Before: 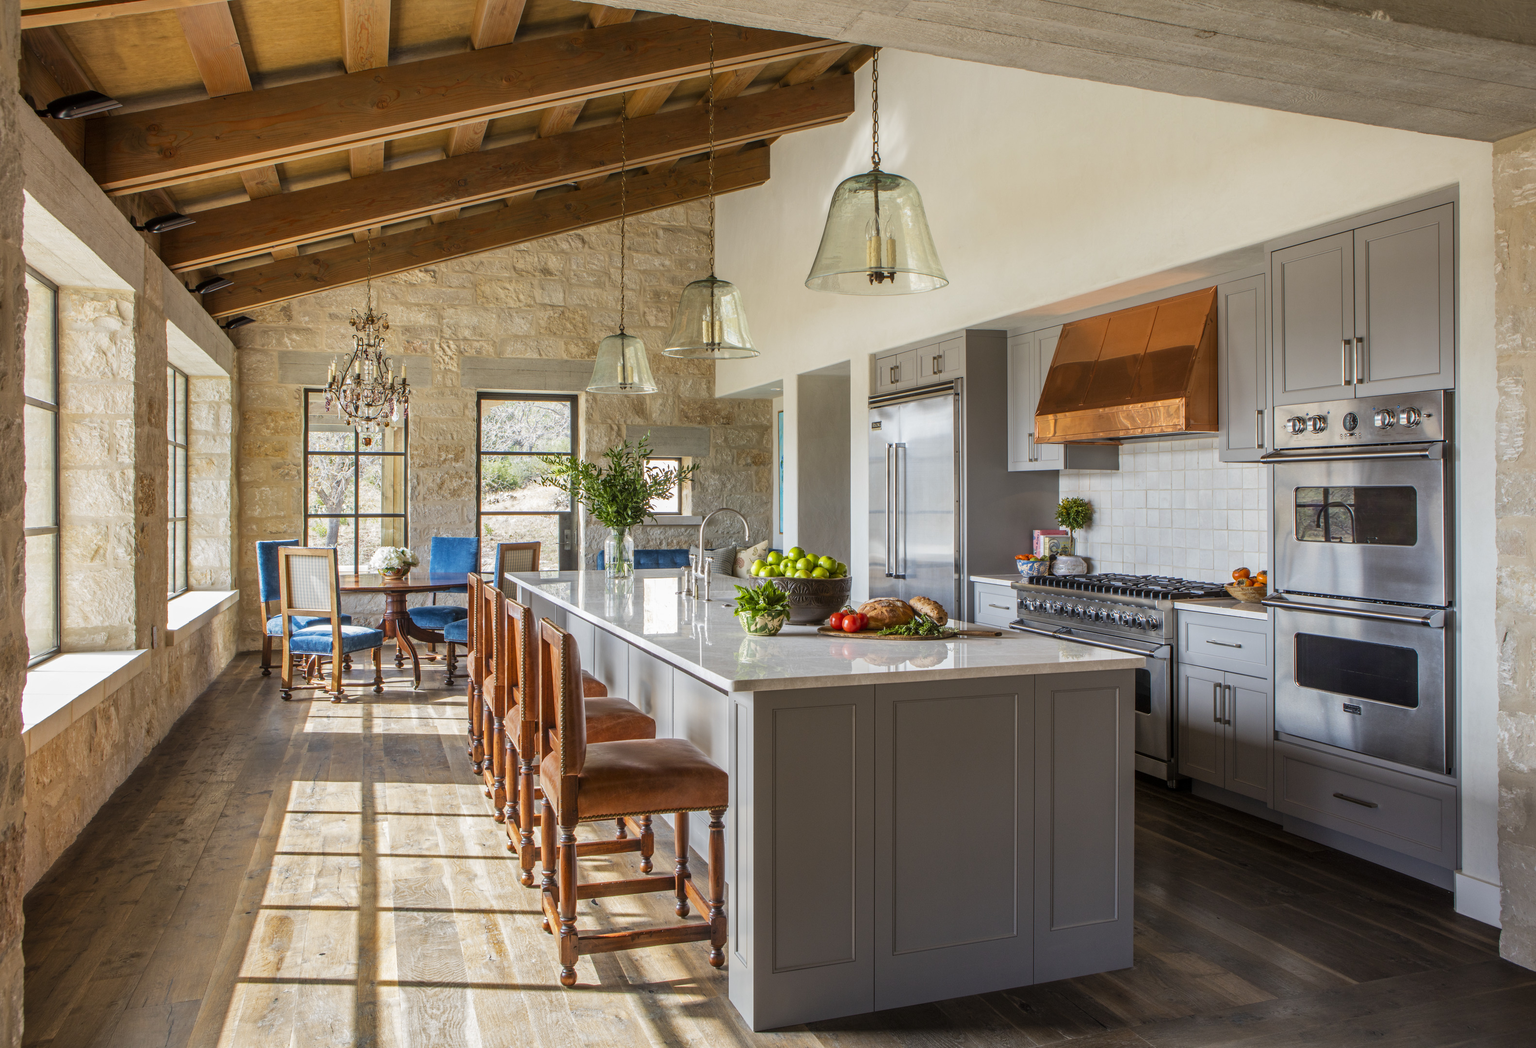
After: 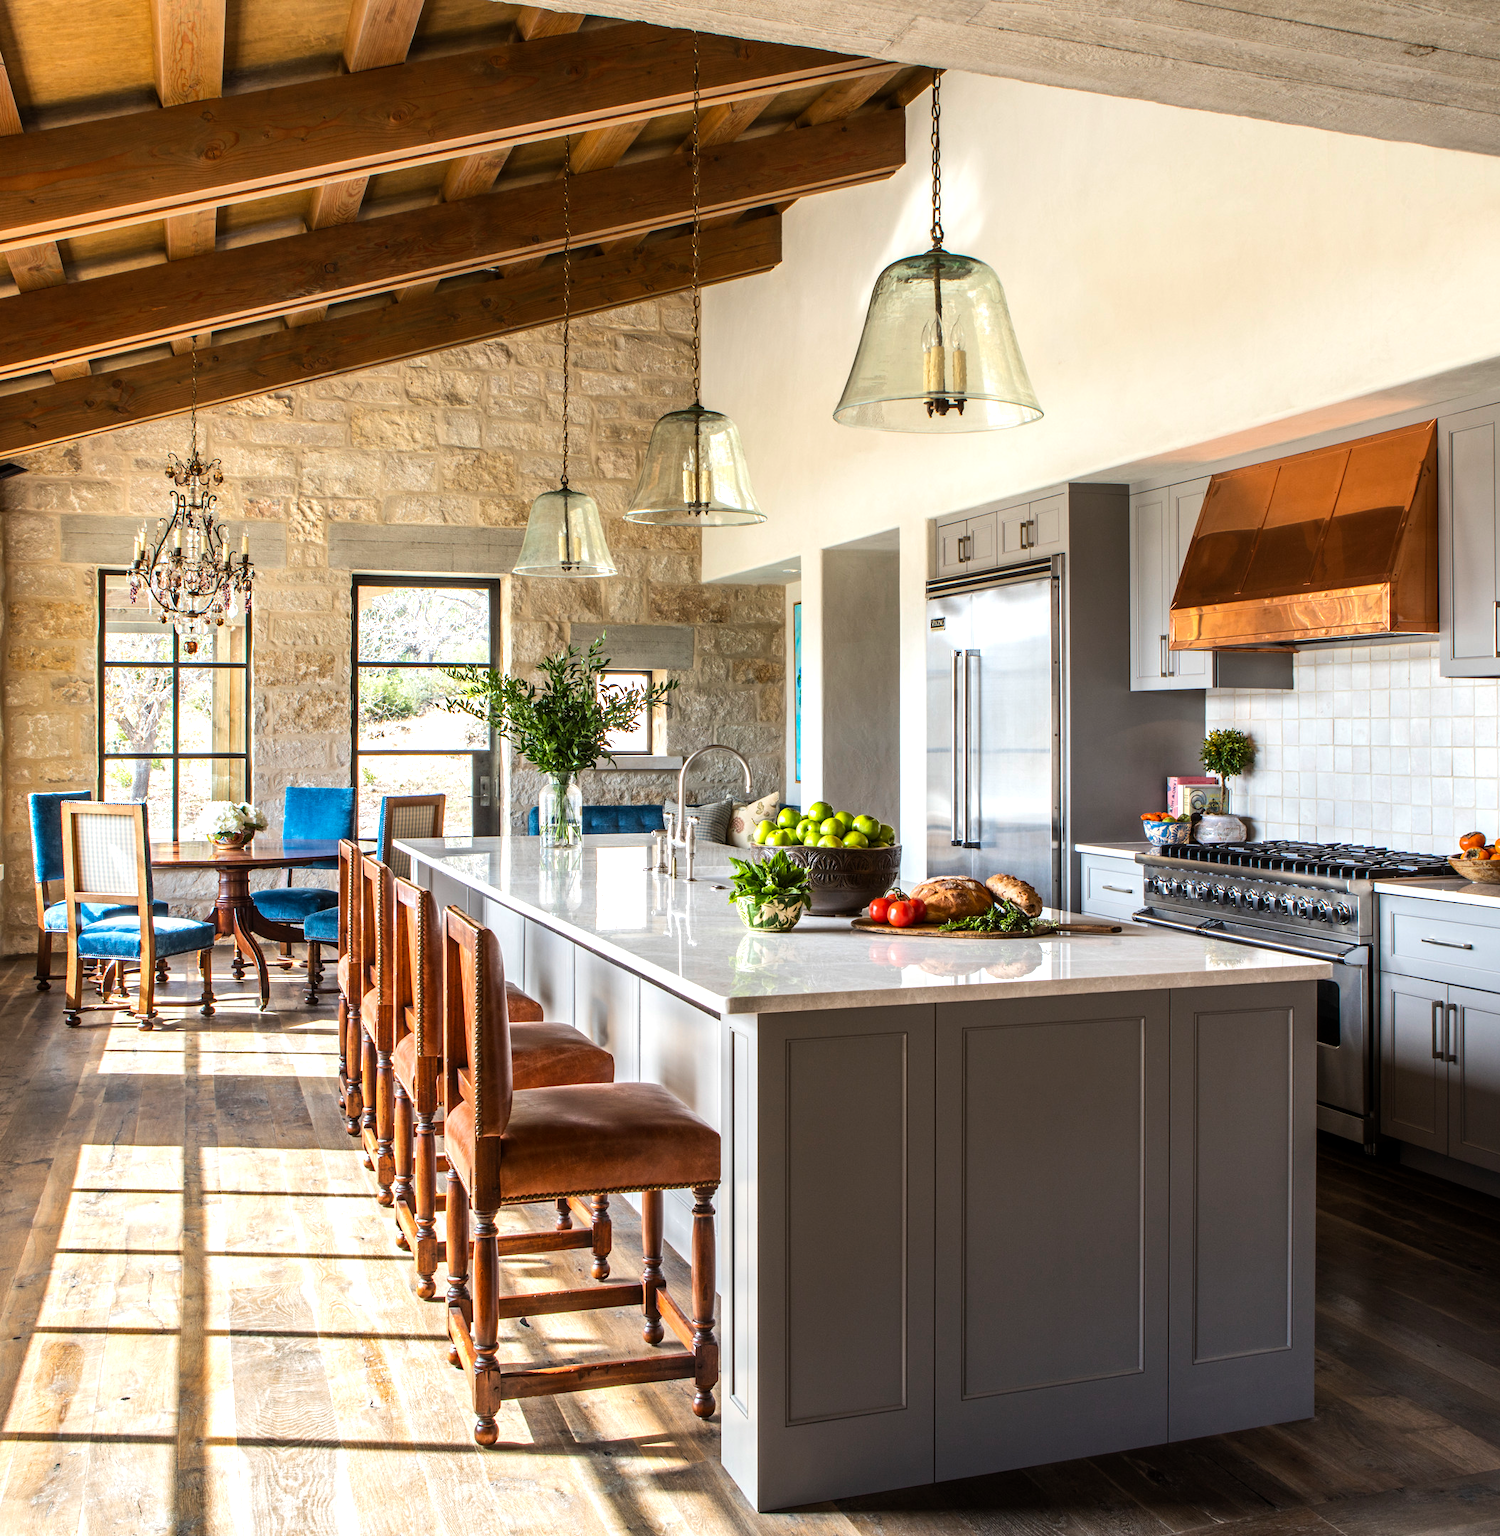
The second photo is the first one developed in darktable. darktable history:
tone equalizer: -8 EV -0.75 EV, -7 EV -0.7 EV, -6 EV -0.6 EV, -5 EV -0.4 EV, -3 EV 0.4 EV, -2 EV 0.6 EV, -1 EV 0.7 EV, +0 EV 0.75 EV, edges refinement/feathering 500, mask exposure compensation -1.57 EV, preserve details no
crop: left 15.419%, right 17.914%
